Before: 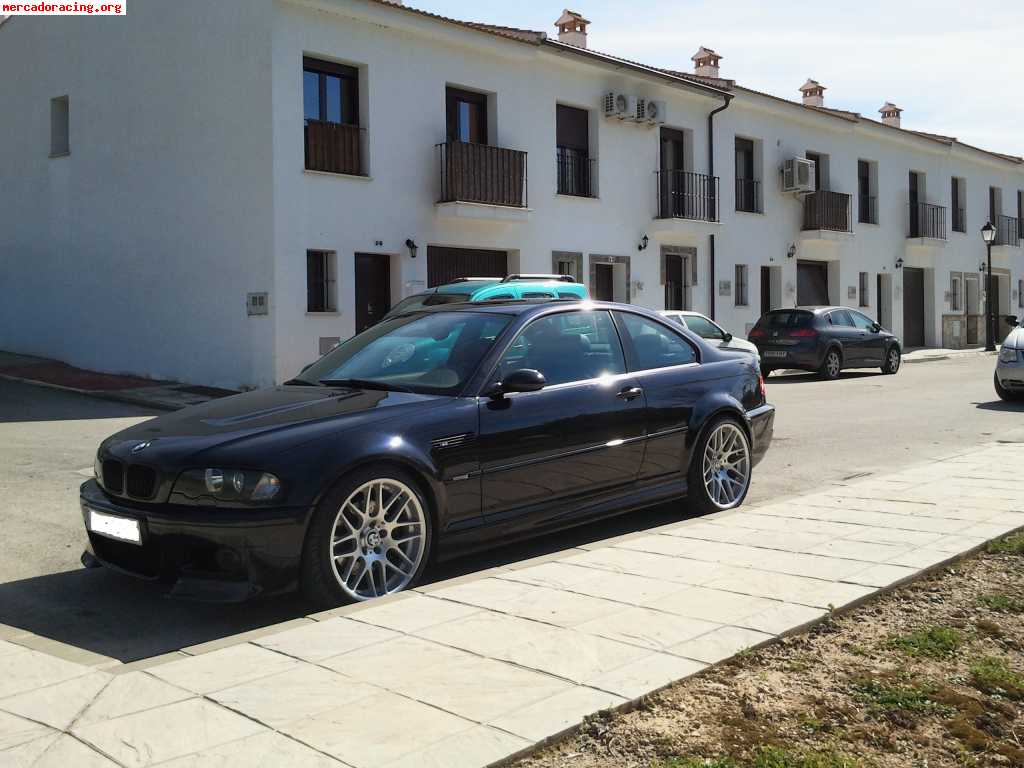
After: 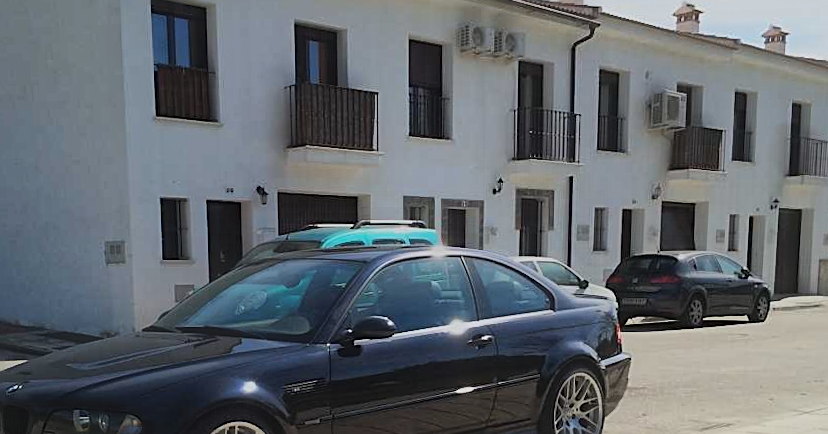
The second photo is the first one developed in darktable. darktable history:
color balance rgb: contrast -10%
rotate and perspective: rotation 0.062°, lens shift (vertical) 0.115, lens shift (horizontal) -0.133, crop left 0.047, crop right 0.94, crop top 0.061, crop bottom 0.94
contrast equalizer: octaves 7, y [[0.6 ×6], [0.55 ×6], [0 ×6], [0 ×6], [0 ×6]], mix -1
sharpen: on, module defaults
crop and rotate: left 9.345%, top 7.22%, right 4.982%, bottom 32.331%
tone equalizer: -8 EV -0.75 EV, -7 EV -0.7 EV, -6 EV -0.6 EV, -5 EV -0.4 EV, -3 EV 0.4 EV, -2 EV 0.6 EV, -1 EV 0.7 EV, +0 EV 0.75 EV, edges refinement/feathering 500, mask exposure compensation -1.57 EV, preserve details no
global tonemap: drago (1, 100), detail 1
